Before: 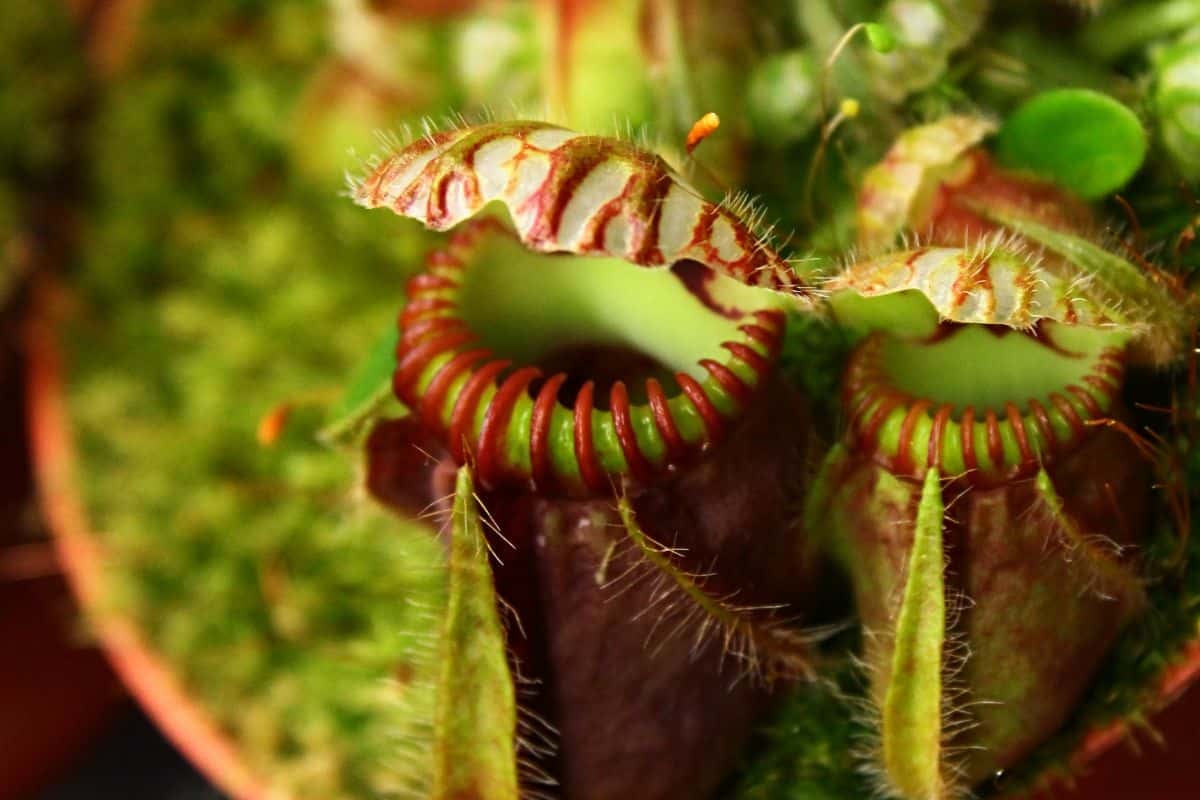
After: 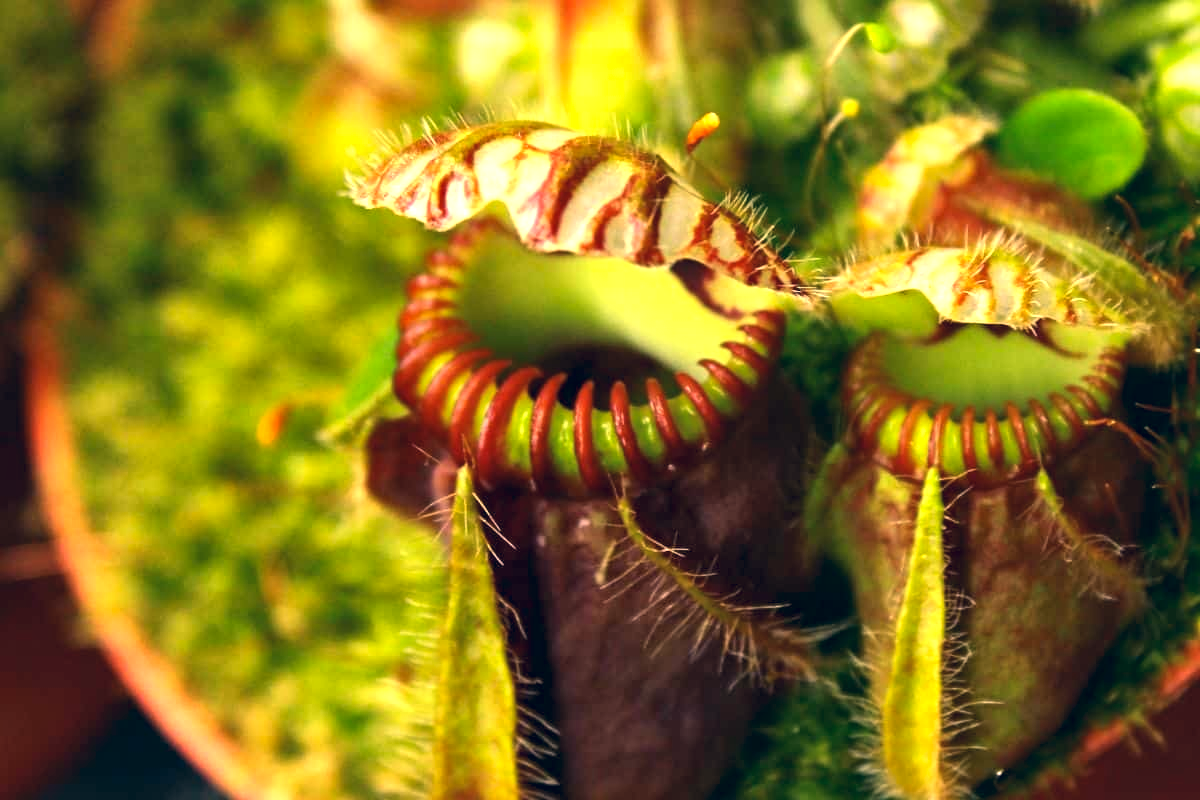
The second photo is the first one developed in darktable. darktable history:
color correction: highlights a* 10.35, highlights b* 14.17, shadows a* -9.83, shadows b* -15.03
exposure: black level correction 0, exposure 0.691 EV, compensate highlight preservation false
local contrast: mode bilateral grid, contrast 20, coarseness 50, detail 119%, midtone range 0.2
